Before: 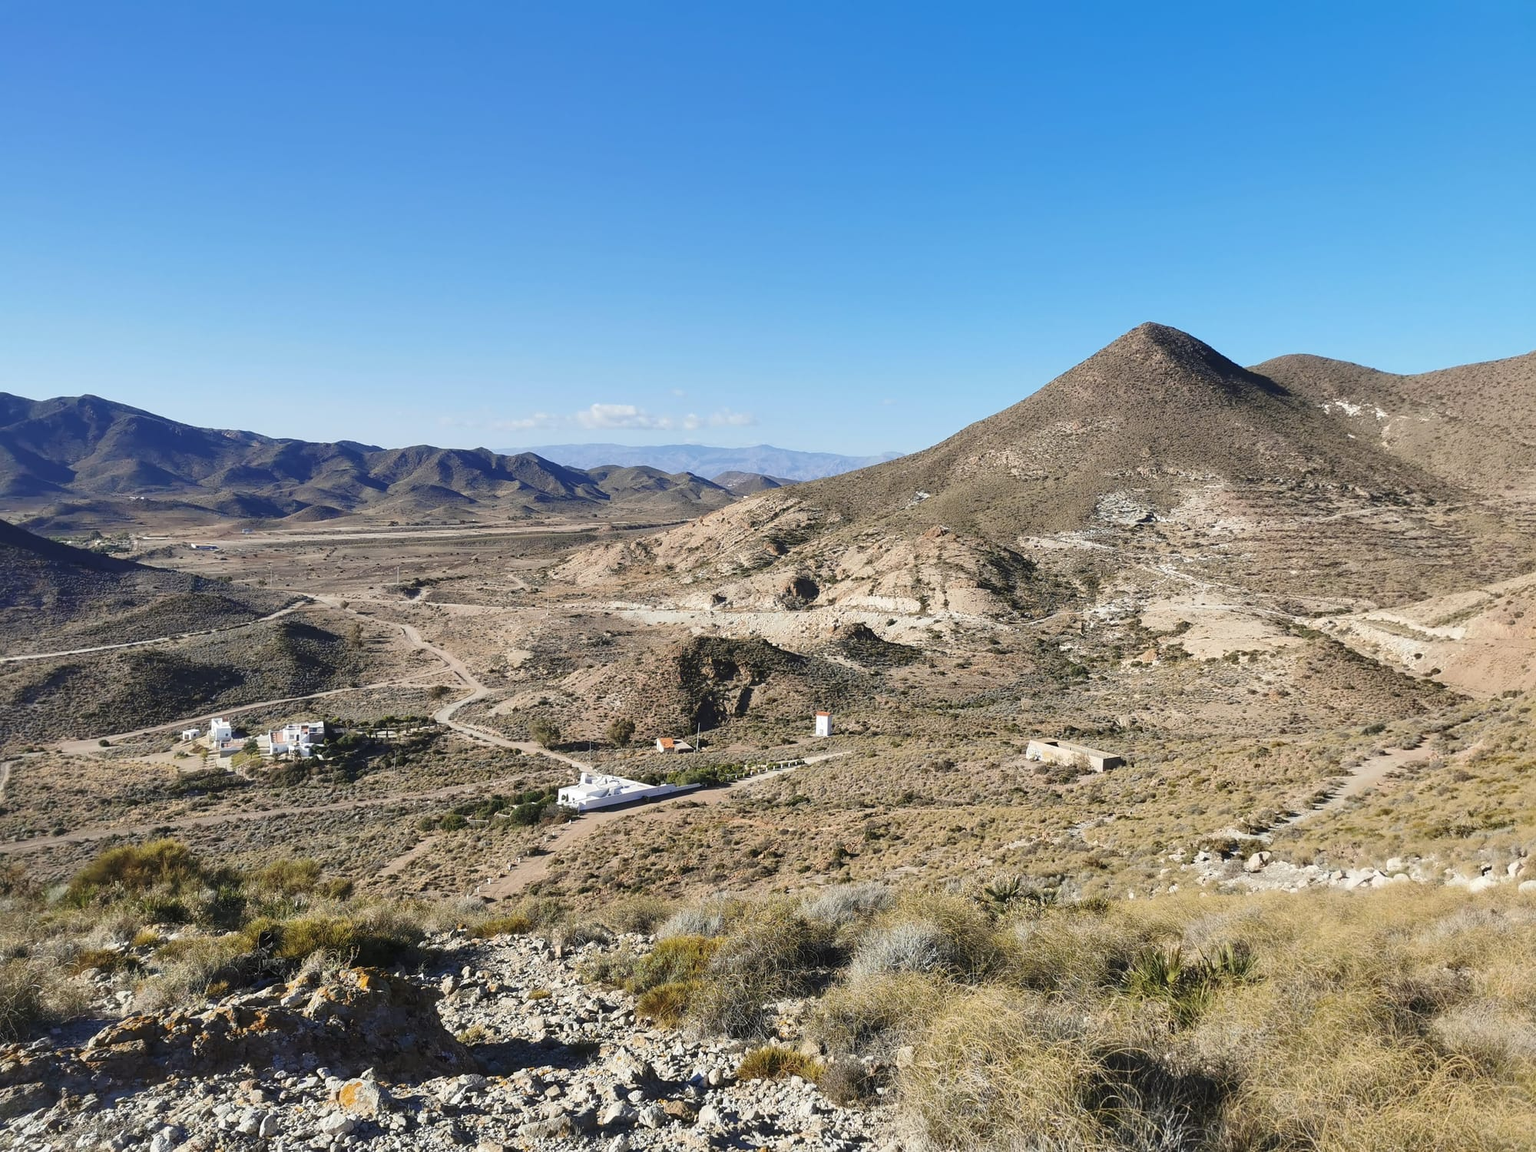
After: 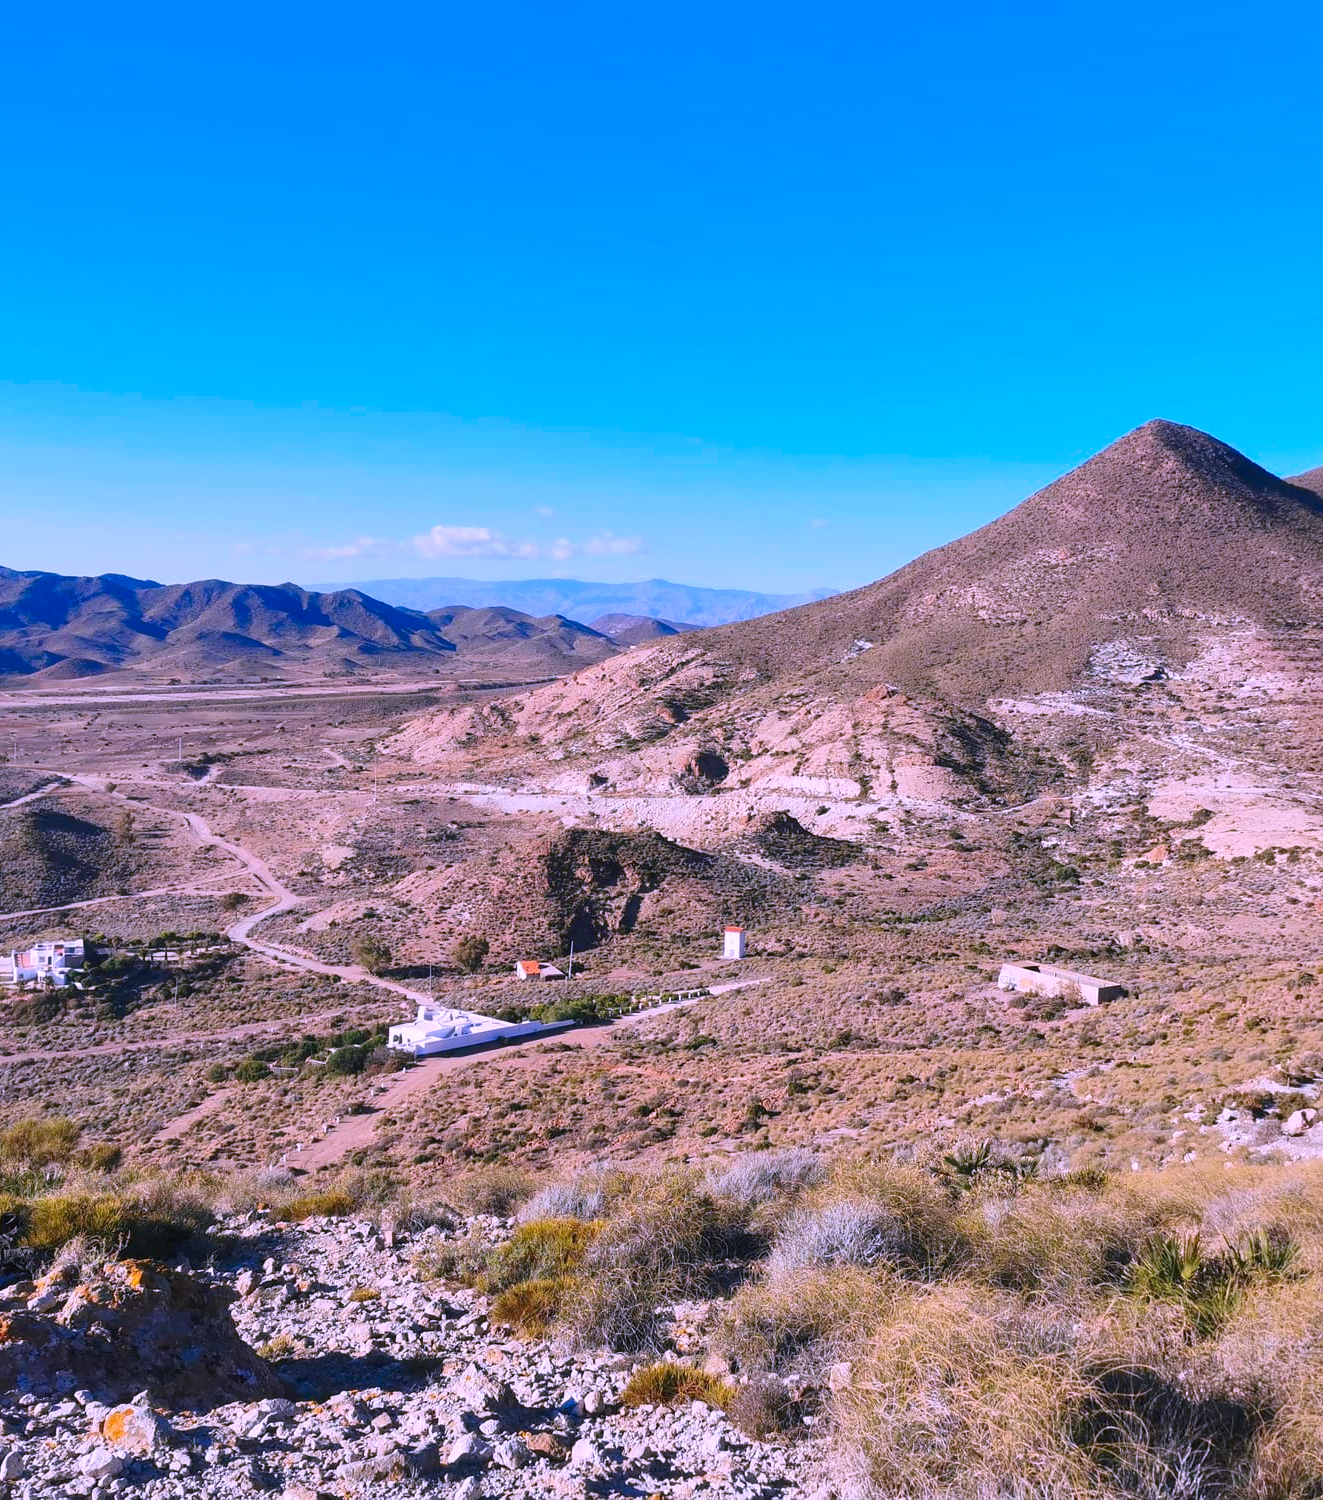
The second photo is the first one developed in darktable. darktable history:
color correction: highlights a* 18.98, highlights b* -11.31, saturation 1.67
color calibration: illuminant F (fluorescent), F source F9 (Cool White Deluxe 4150 K) – high CRI, x 0.375, y 0.373, temperature 4158.17 K
crop: left 16.944%, right 16.904%
